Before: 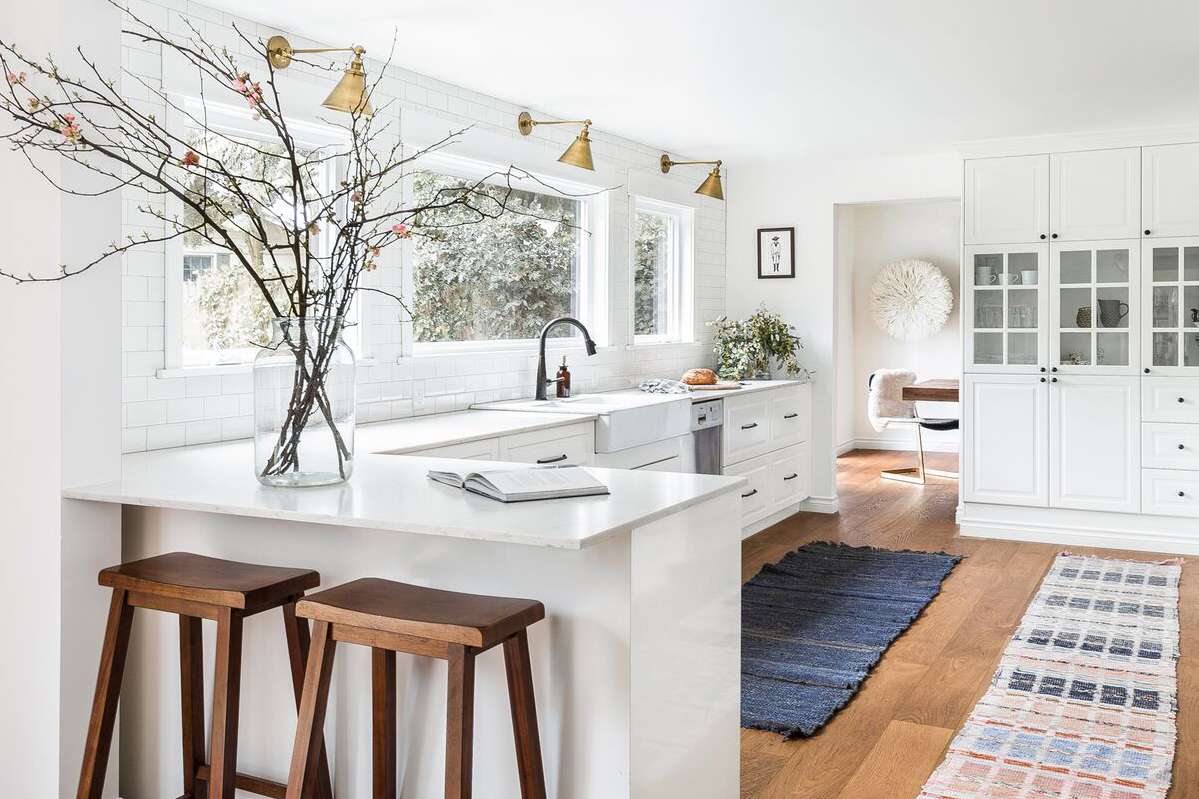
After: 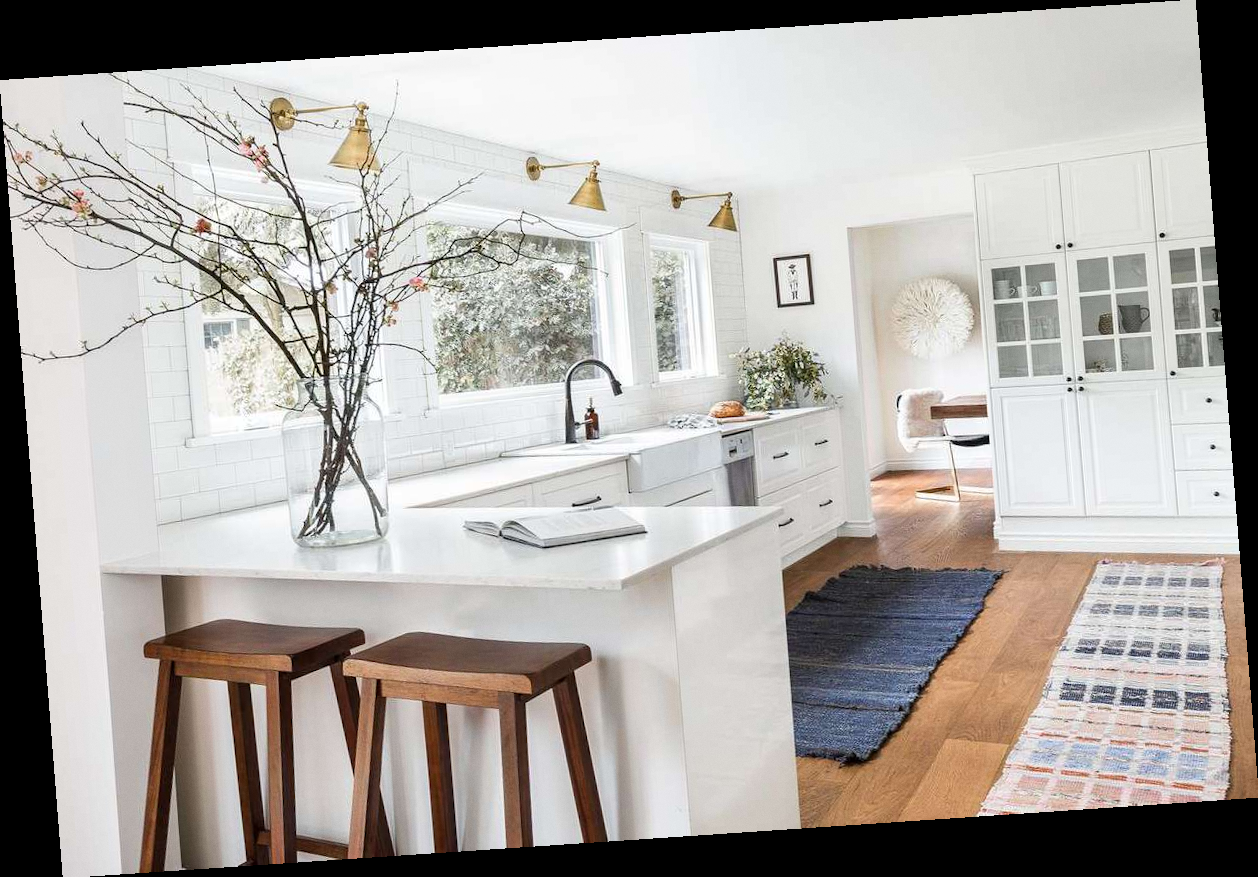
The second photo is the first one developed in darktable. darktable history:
rotate and perspective: rotation -4.2°, shear 0.006, automatic cropping off
grain: coarseness 0.09 ISO, strength 10%
